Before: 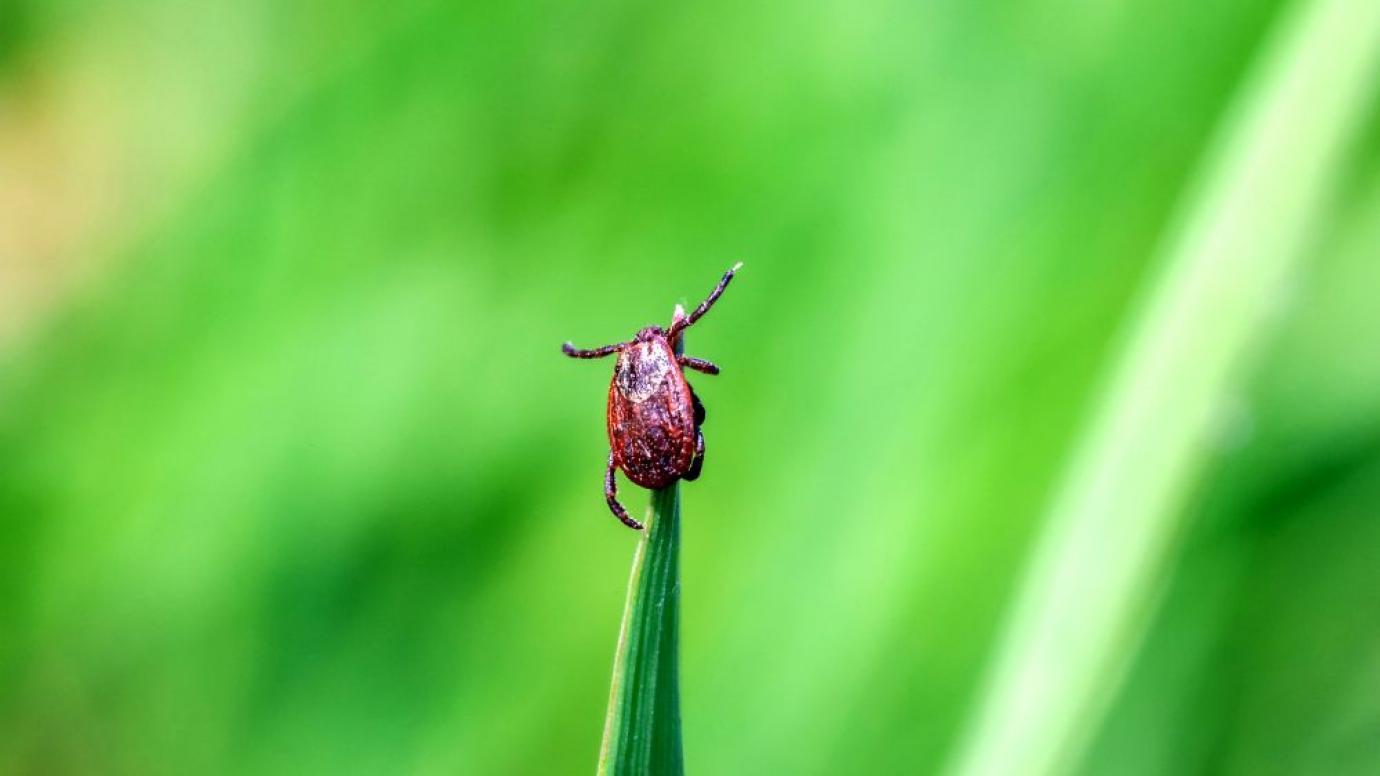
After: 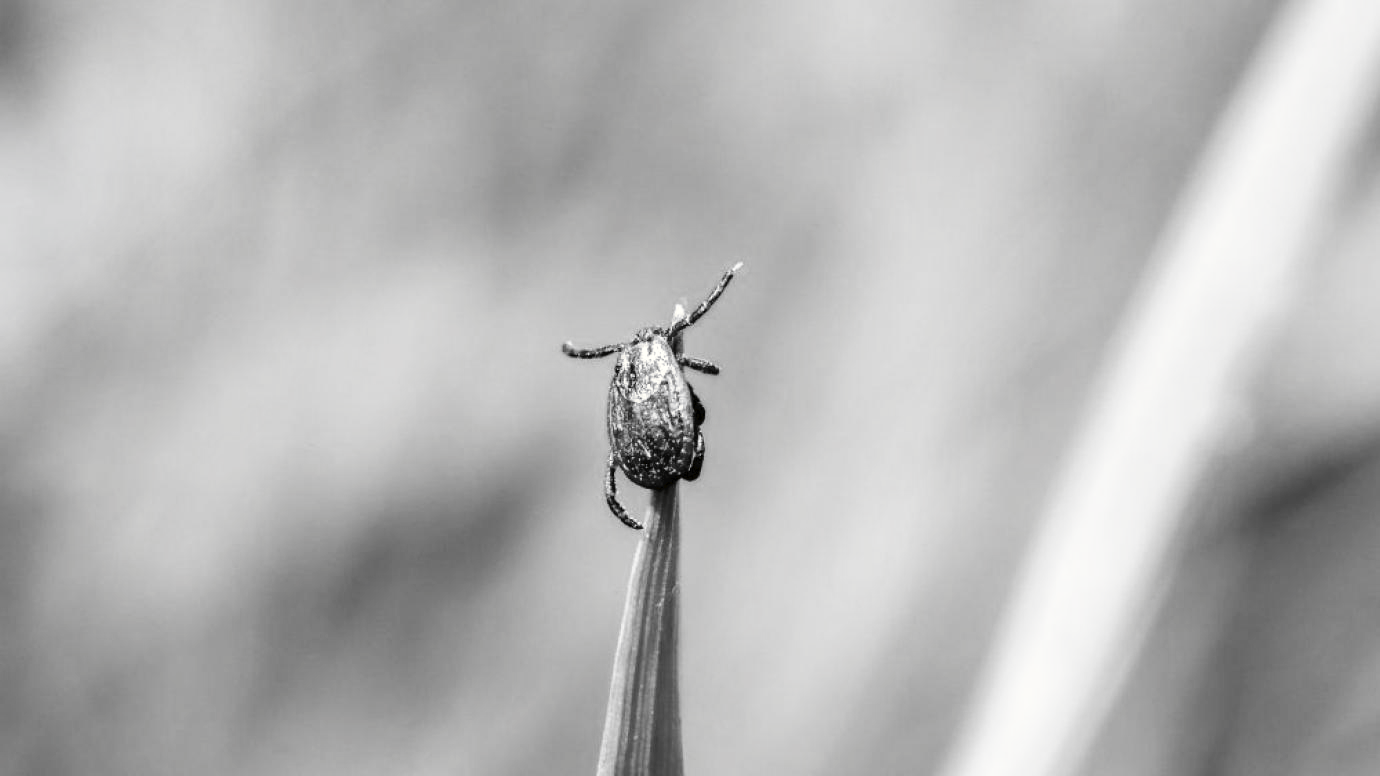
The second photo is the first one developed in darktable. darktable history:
tone curve: curves: ch0 [(0, 0) (0.003, 0.023) (0.011, 0.025) (0.025, 0.029) (0.044, 0.047) (0.069, 0.079) (0.1, 0.113) (0.136, 0.152) (0.177, 0.199) (0.224, 0.26) (0.277, 0.333) (0.335, 0.404) (0.399, 0.48) (0.468, 0.559) (0.543, 0.635) (0.623, 0.713) (0.709, 0.797) (0.801, 0.879) (0.898, 0.953) (1, 1)], preserve colors none
color look up table: target L [100, 100.66, 88.12, 86.7, 87.05, 79.88, 73.68, 72.58, 74.05, 65.87, 50.43, 44.41, 43.19, 41.14, 22.84, 1.645, 200.82, 78.07, 69.61, 65.49, 67, 67.99, 58.64, 66.62, 34.45, 33.74, 35.44, 15.16, 100, 83.84, 89.53, 68.24, 74.78, 82.76, 61.7, 78.07, 78.07, 47.24, 57.09, 46.03, 18, 89.53, 79.88, 72.21, 80.97, 77.71, 57.48, 48.84, 33.18], target a [-0.653, 0.001, -0.002, -0.002, 0 ×10, 0.001, -0.077, 0 ×4, -0.001, 0.001, 0 ×4, 0.001, 0, -0.653, 0, -0.003, 0.001, 0 ×9, -0.003, 0, 0, -0.002, 0 ×4], target b [8.393, -0.002, 0.024, 0.024, 0.001, 0.002 ×9, -0.004, 0.948, -0.001, 0.002, 0.002, 0.002, 0.003, -0.005, 0.002, 0.002, 0.002, -0.002, -0.003, 0.007, 8.393, 0.001, 0.025, -0.005, 0.002 ×8, -0.002, 0.025, 0.002, 0.002, 0.023, 0.002, 0.002, -0.003, 0.001], num patches 49
